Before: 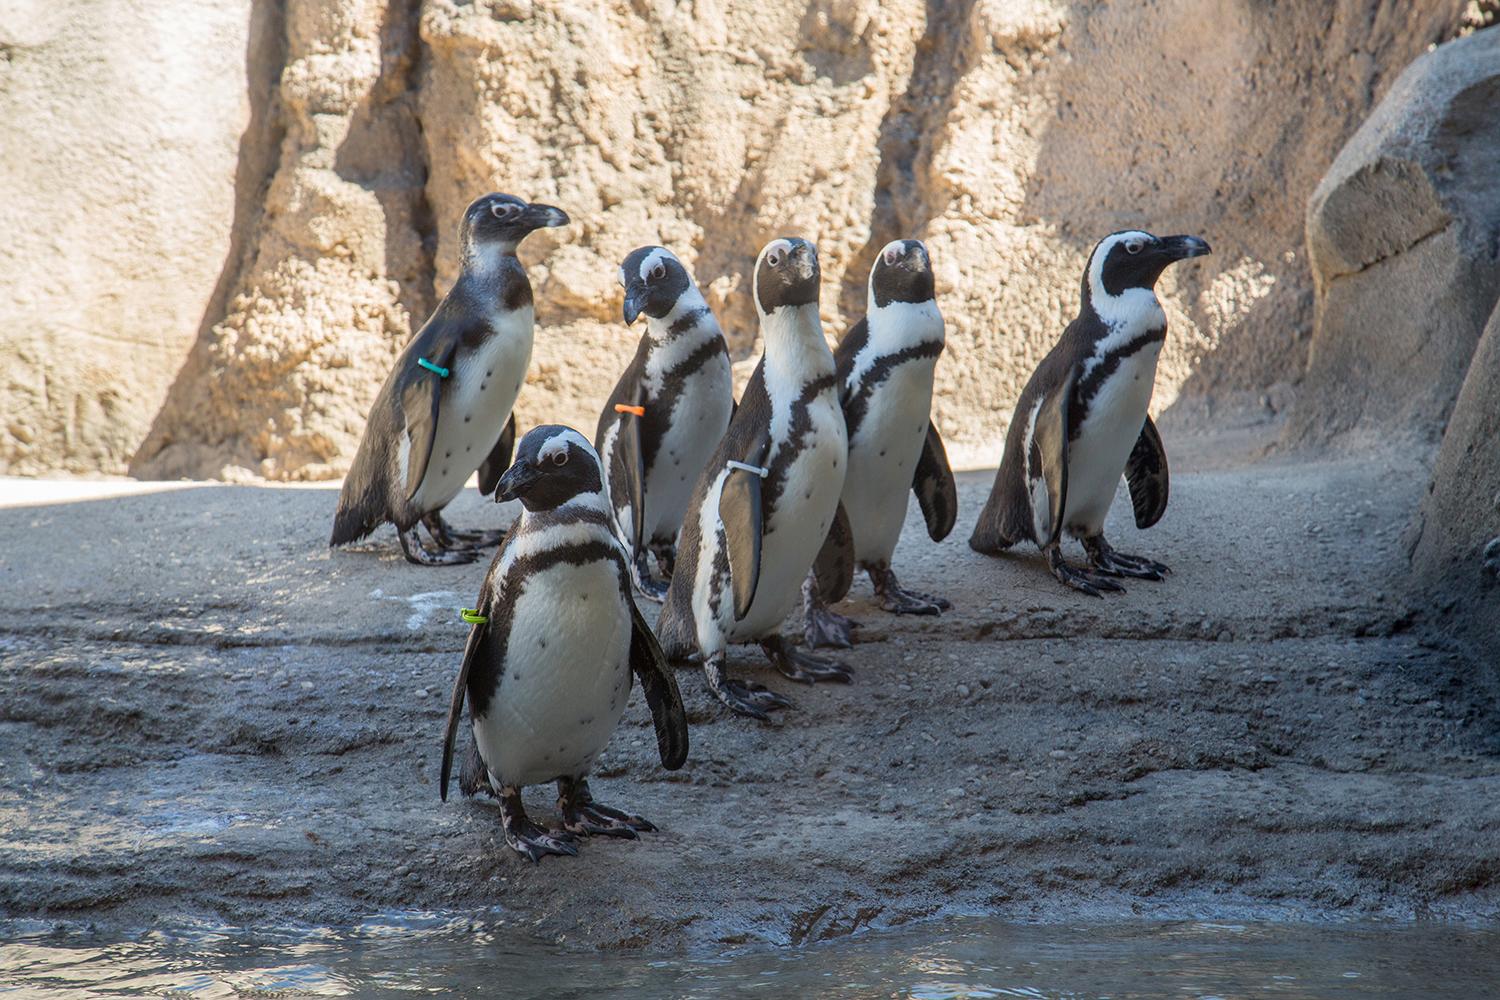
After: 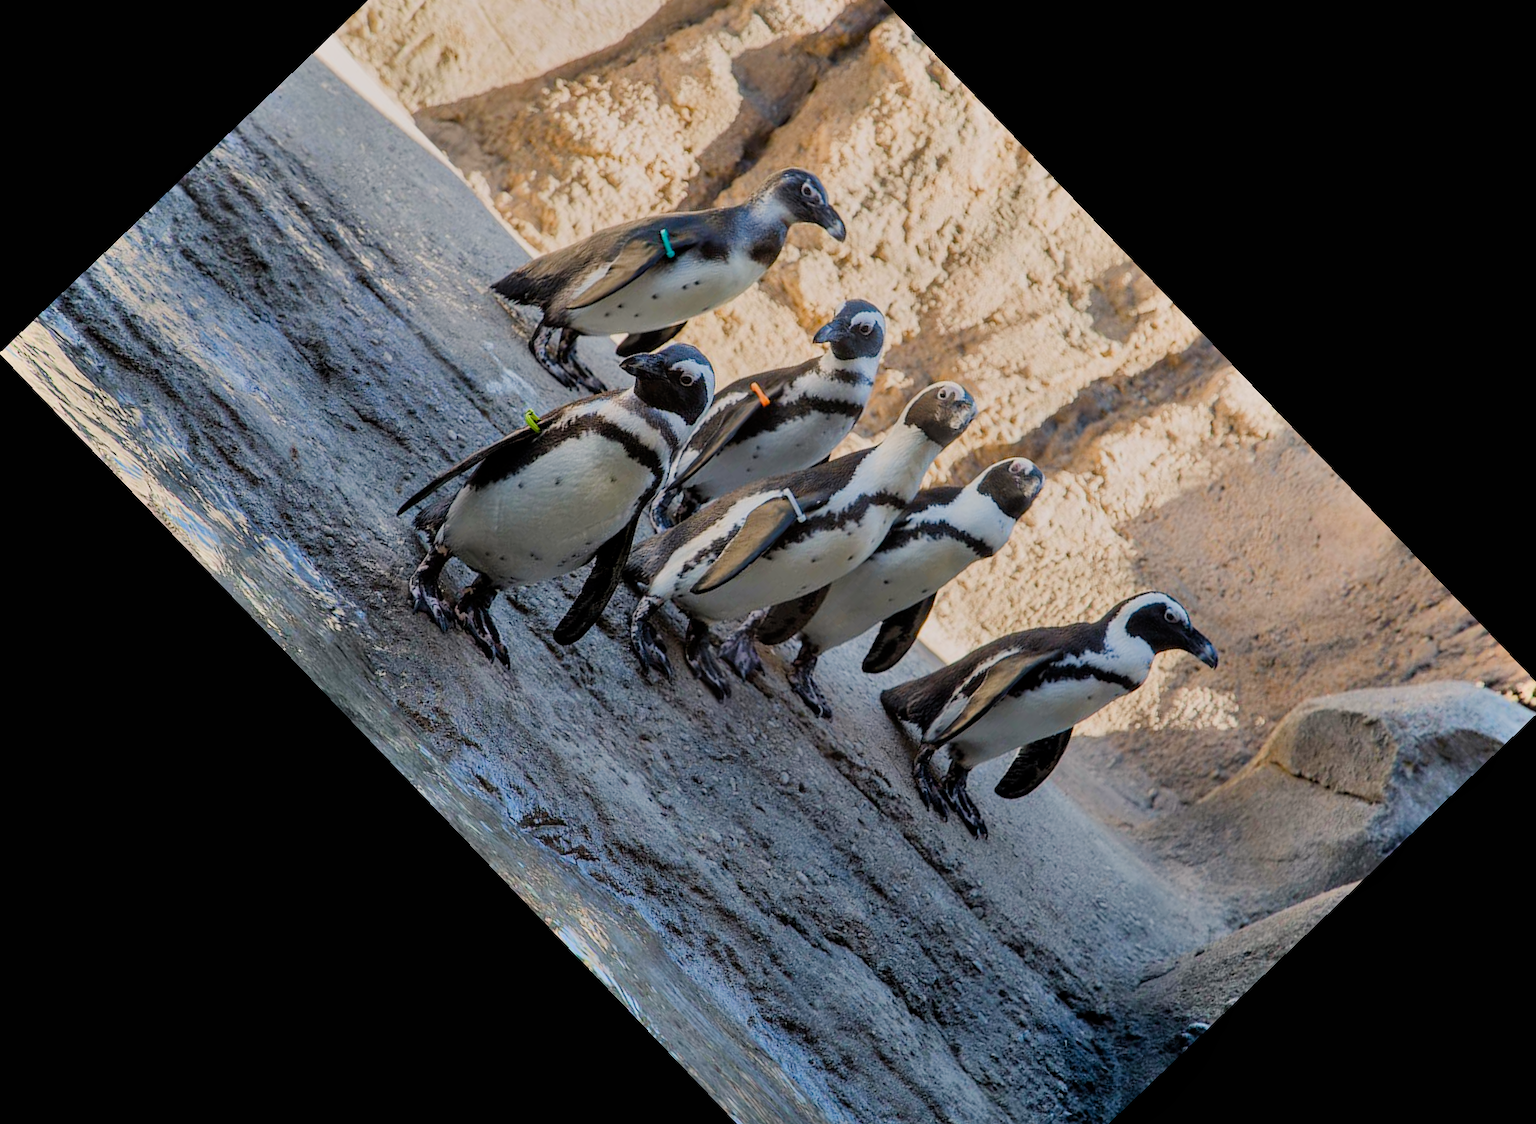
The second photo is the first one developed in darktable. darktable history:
crop and rotate: angle -46.25°, top 16.392%, right 0.955%, bottom 11.729%
color balance rgb: highlights gain › chroma 1.604%, highlights gain › hue 56.13°, perceptual saturation grading › global saturation 20%, perceptual saturation grading › highlights -25.739%, perceptual saturation grading › shadows 49.562%, contrast -10.548%
filmic rgb: black relative exposure -5.1 EV, white relative exposure 3.95 EV, hardness 2.9, contrast 1.19
local contrast: mode bilateral grid, contrast 14, coarseness 36, detail 104%, midtone range 0.2
shadows and highlights: soften with gaussian
